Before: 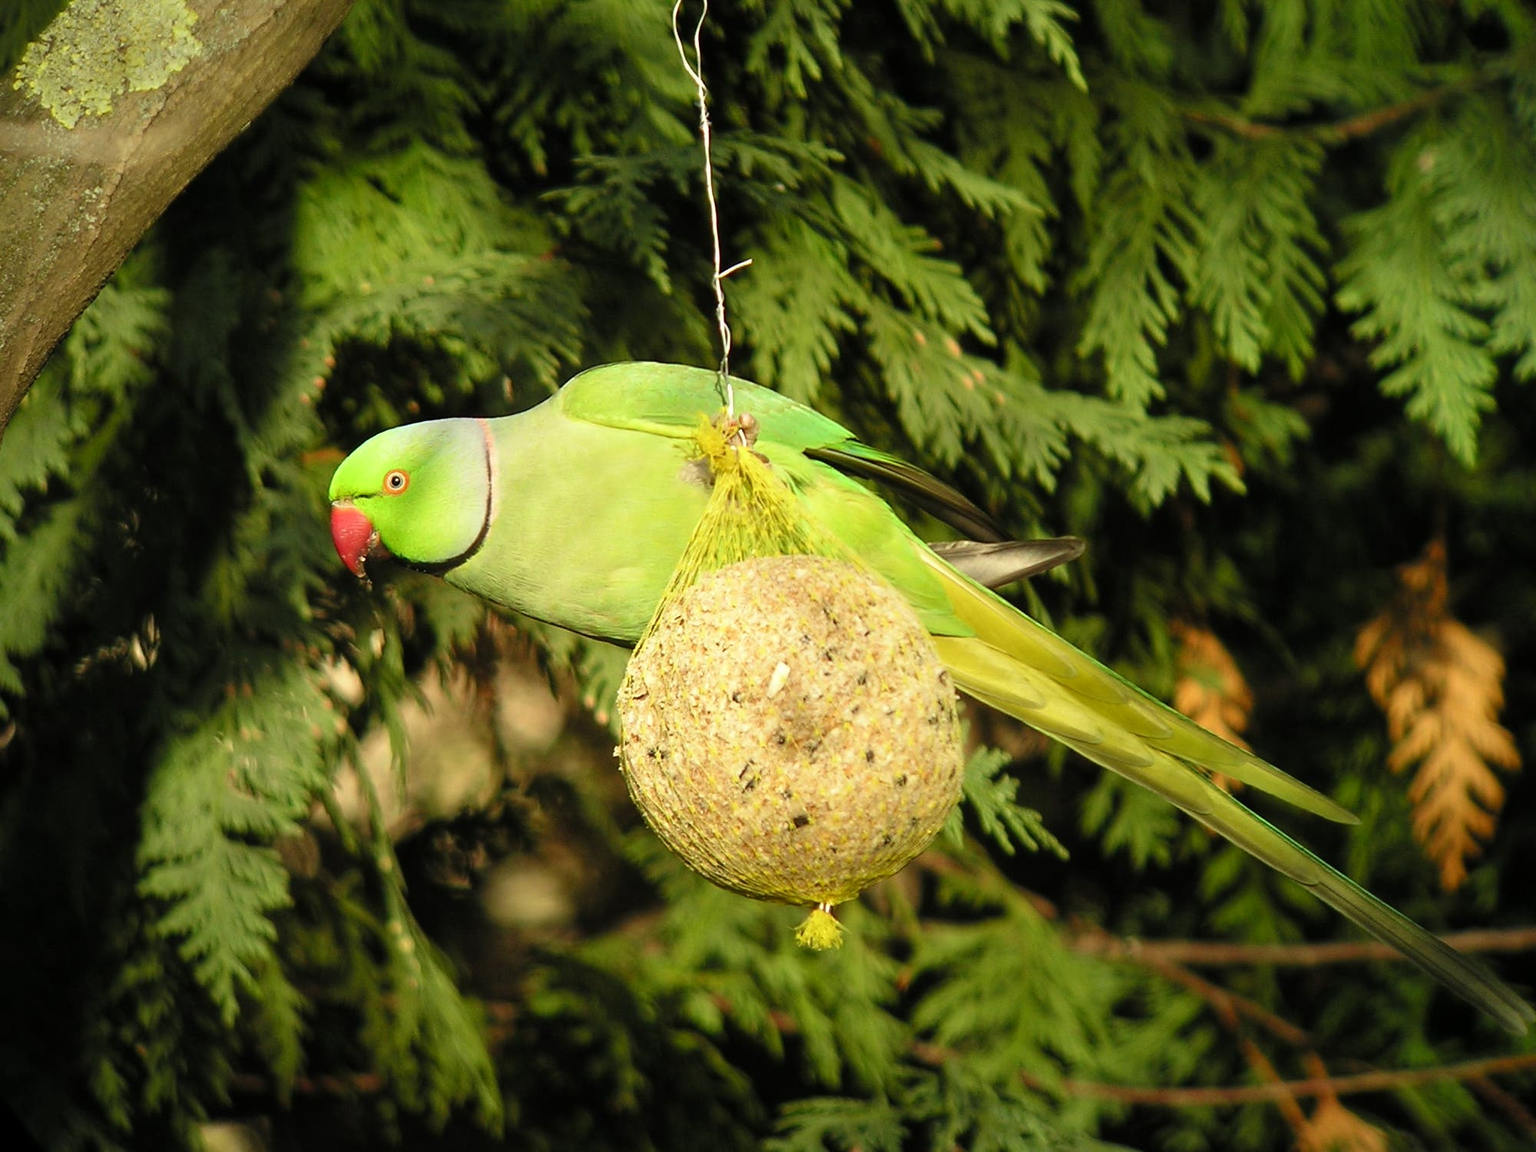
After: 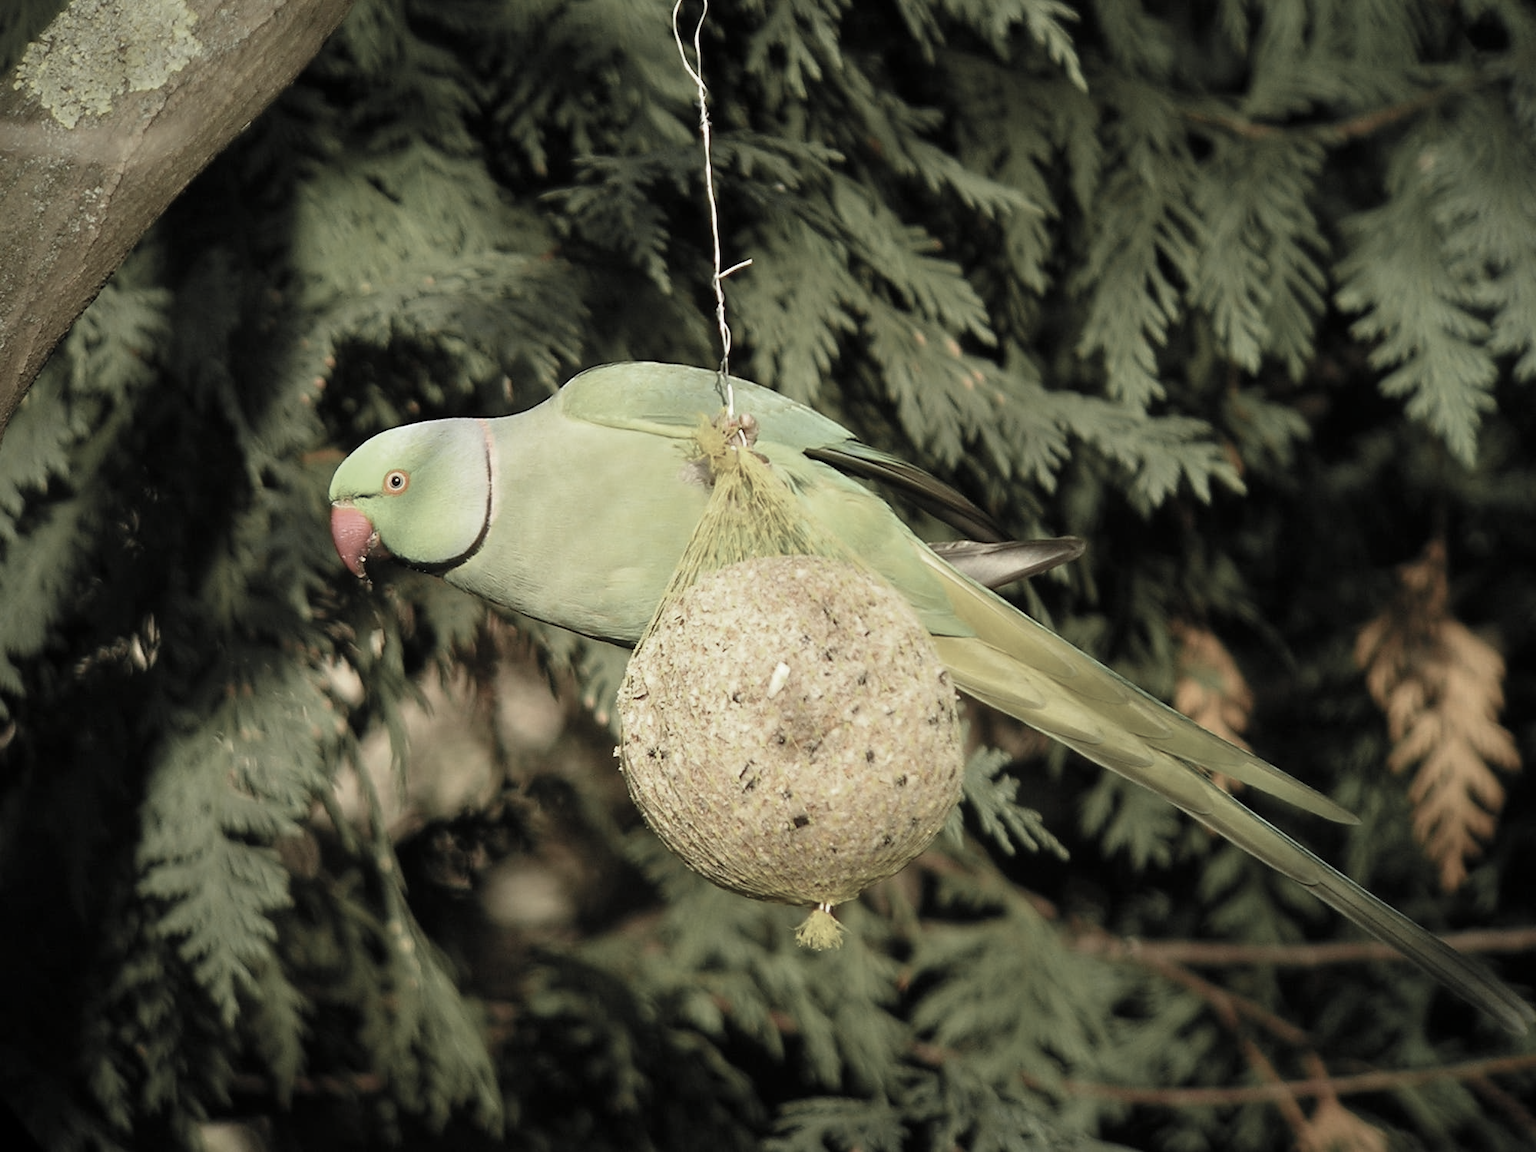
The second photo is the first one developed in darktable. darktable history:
tone equalizer: on, module defaults
color zones: curves: ch0 [(0, 0.613) (0.01, 0.613) (0.245, 0.448) (0.498, 0.529) (0.642, 0.665) (0.879, 0.777) (0.99, 0.613)]; ch1 [(0, 0.035) (0.121, 0.189) (0.259, 0.197) (0.415, 0.061) (0.589, 0.022) (0.732, 0.022) (0.857, 0.026) (0.991, 0.053)]
exposure: compensate highlight preservation false
